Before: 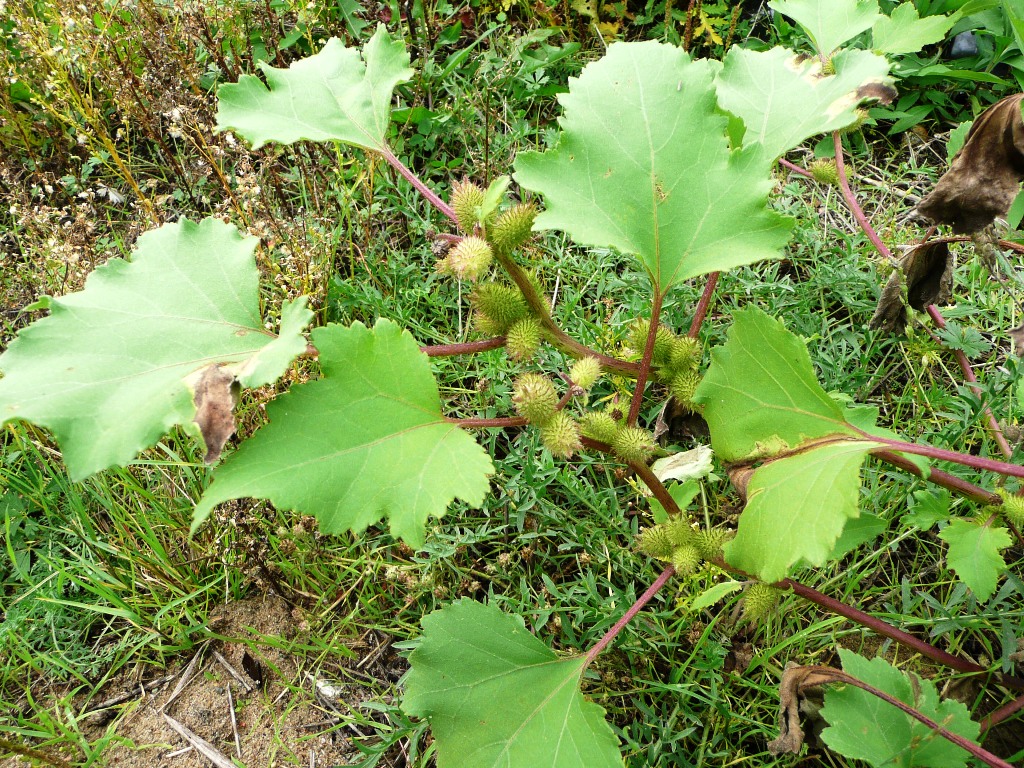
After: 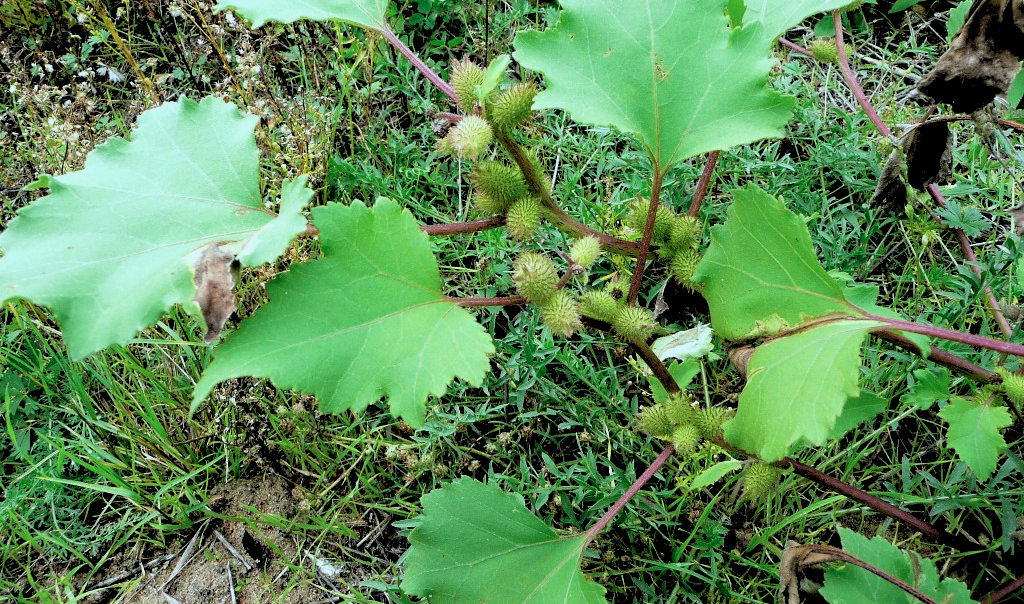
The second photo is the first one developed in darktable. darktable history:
color calibration: illuminant F (fluorescent), F source F9 (Cool White Deluxe 4150 K) – high CRI, x 0.374, y 0.373, temperature 4158.34 K
exposure: exposure -0.293 EV, compensate highlight preservation false
crop and rotate: top 15.774%, bottom 5.506%
white balance: red 0.983, blue 1.036
rgb levels: levels [[0.029, 0.461, 0.922], [0, 0.5, 1], [0, 0.5, 1]]
